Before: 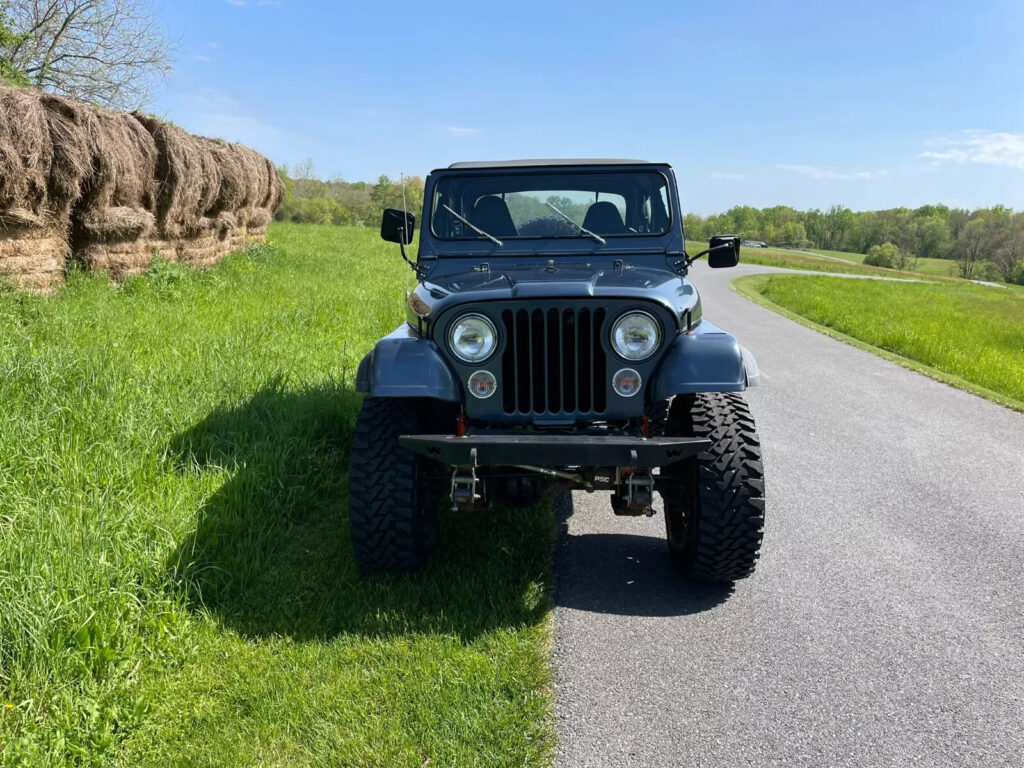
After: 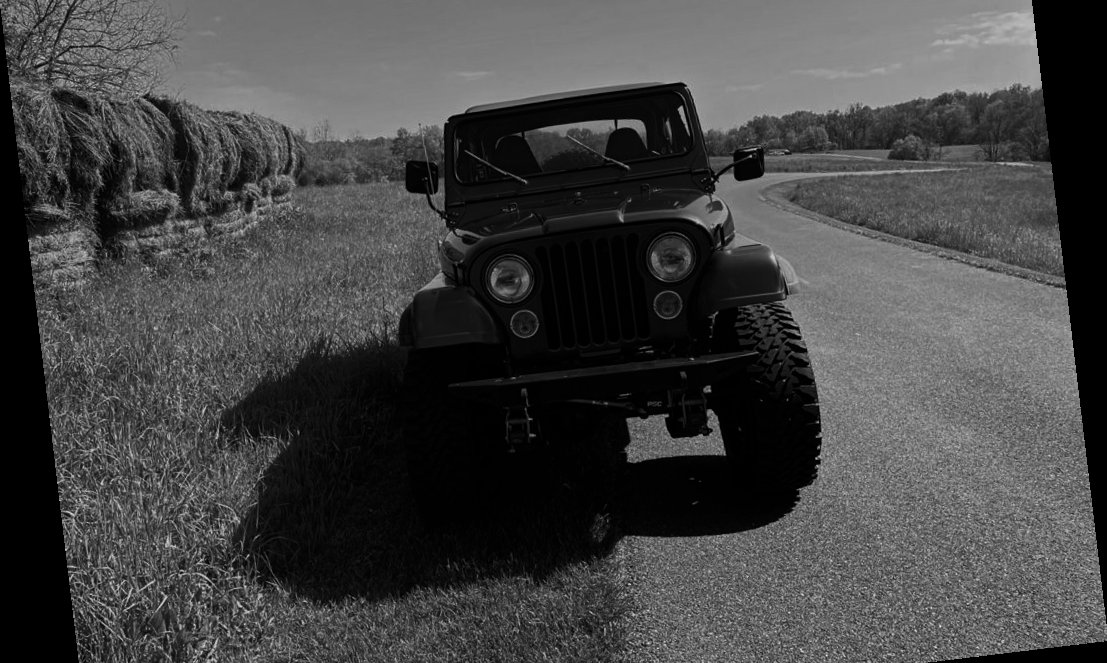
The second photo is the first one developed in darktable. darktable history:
contrast equalizer: y [[0.439, 0.44, 0.442, 0.457, 0.493, 0.498], [0.5 ×6], [0.5 ×6], [0 ×6], [0 ×6]]
contrast brightness saturation: contrast -0.03, brightness -0.59, saturation -1
crop: top 13.819%, bottom 11.169%
tone equalizer: -8 EV -0.002 EV, -7 EV 0.005 EV, -6 EV -0.009 EV, -5 EV 0.011 EV, -4 EV -0.012 EV, -3 EV 0.007 EV, -2 EV -0.062 EV, -1 EV -0.293 EV, +0 EV -0.582 EV, smoothing diameter 2%, edges refinement/feathering 20, mask exposure compensation -1.57 EV, filter diffusion 5
rotate and perspective: rotation -6.83°, automatic cropping off
